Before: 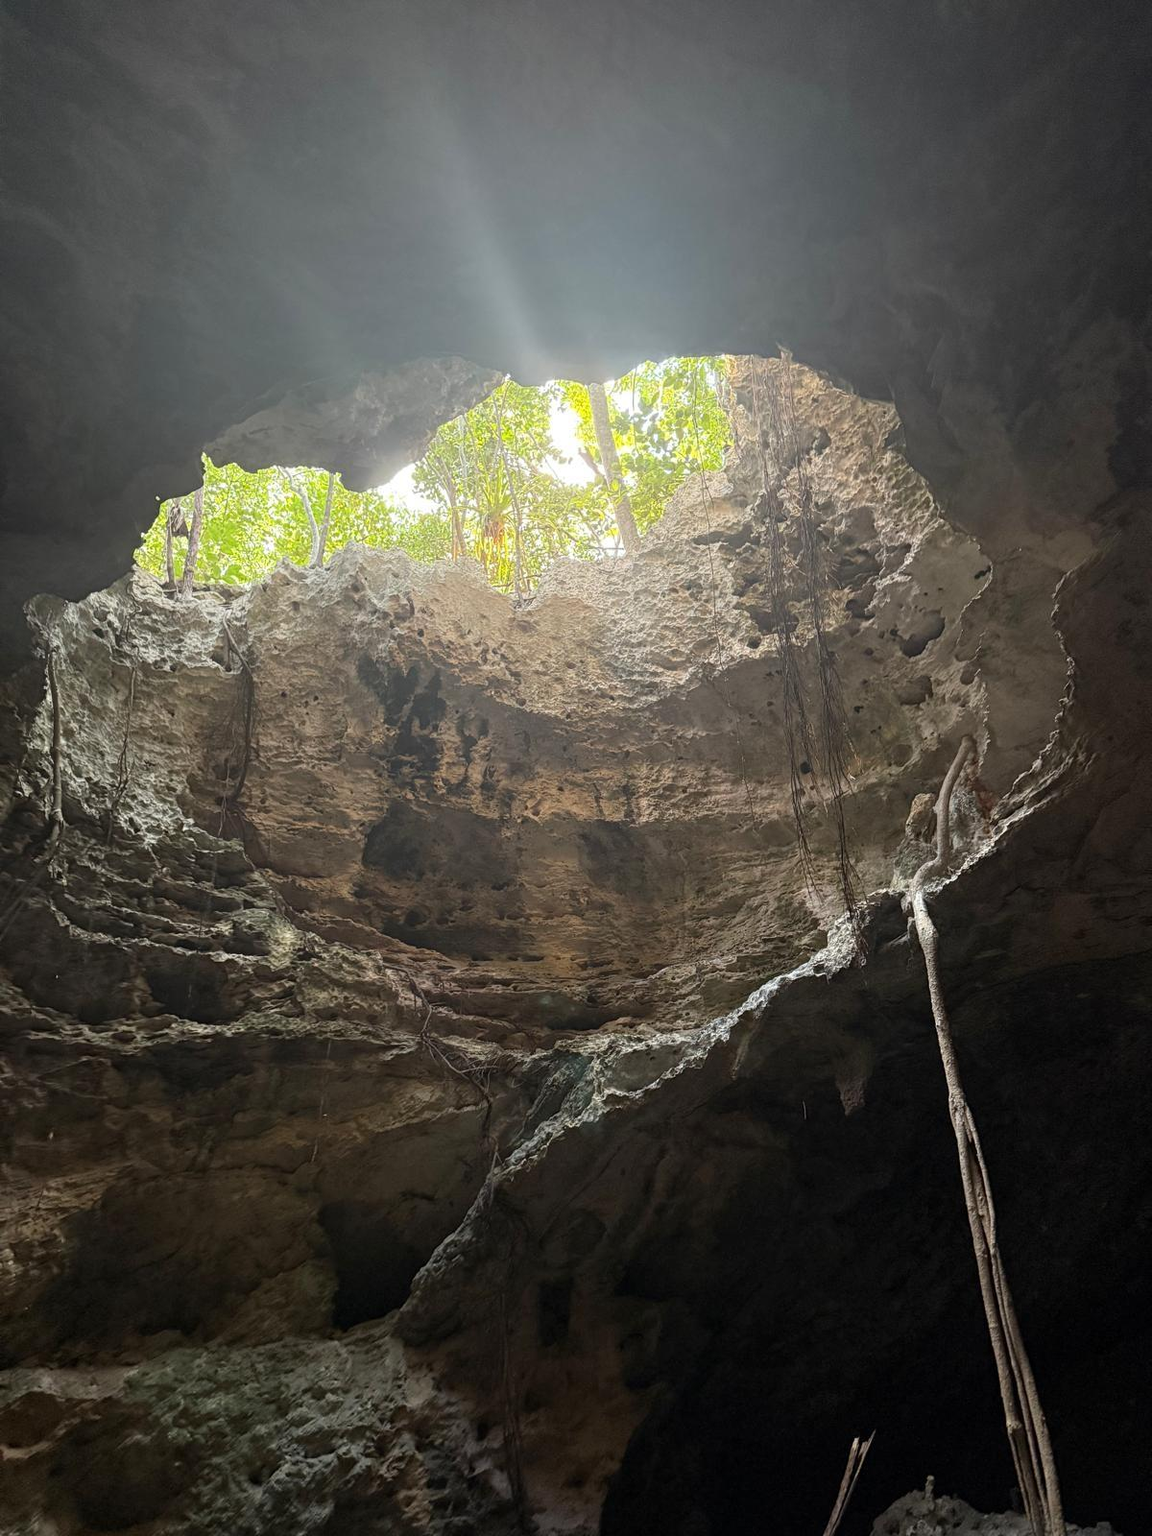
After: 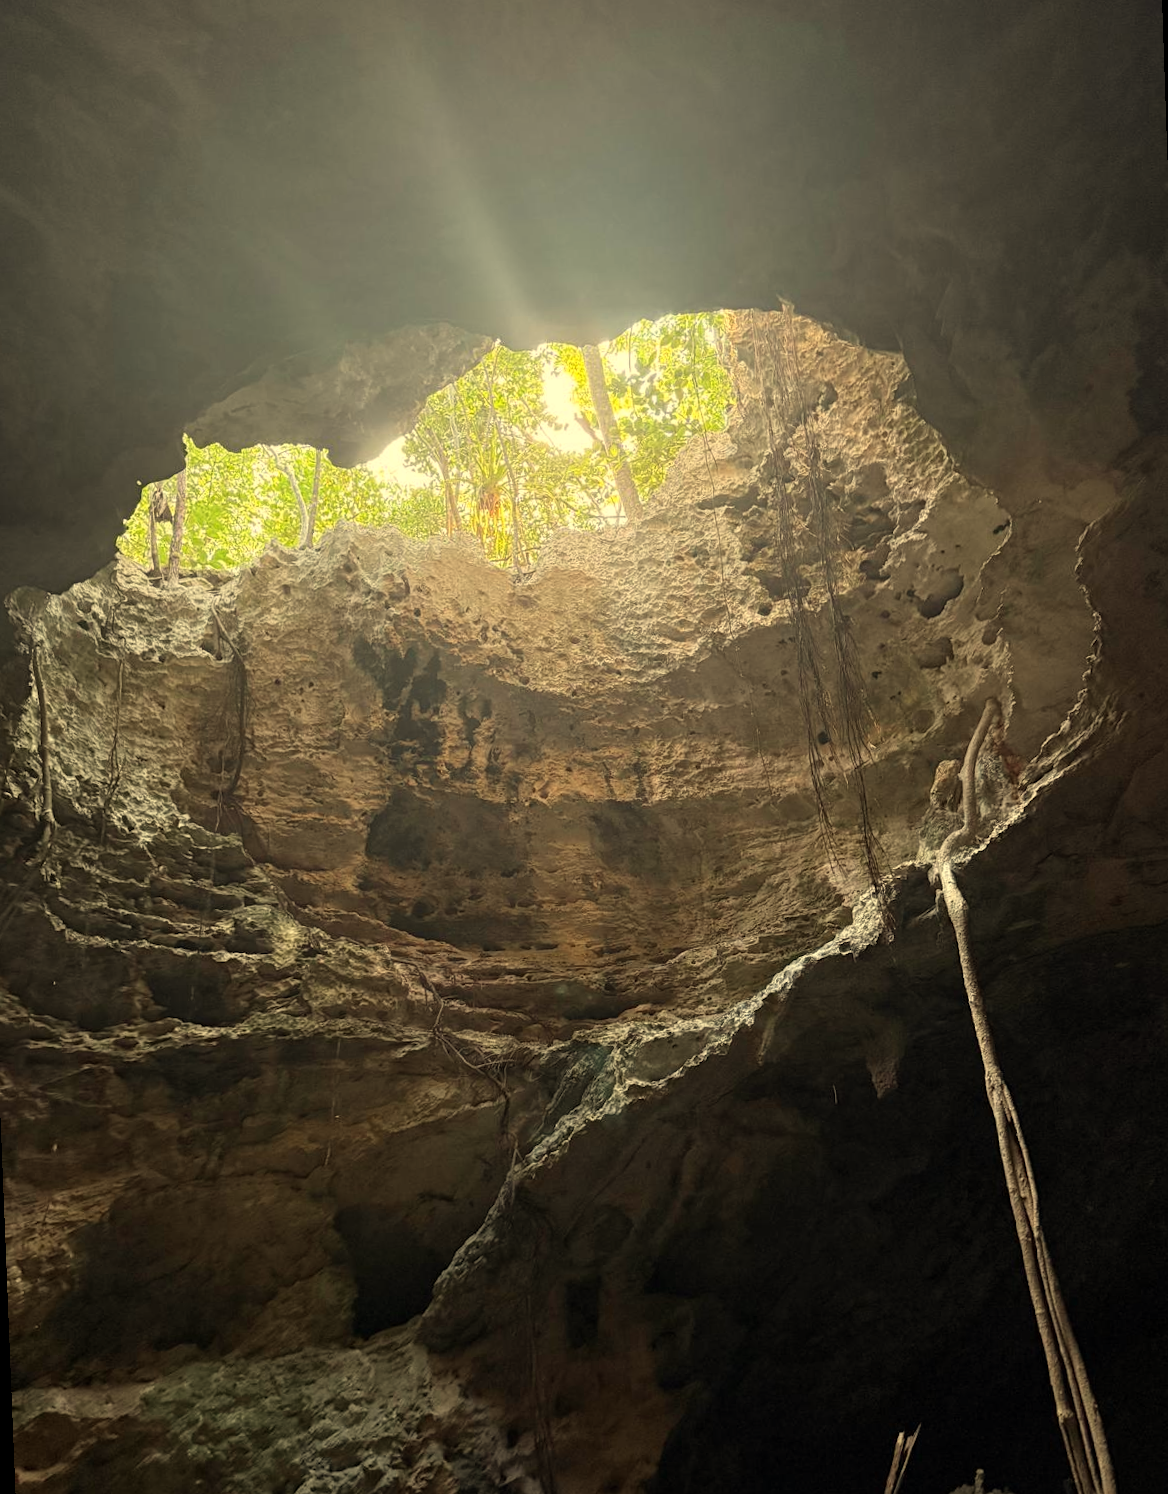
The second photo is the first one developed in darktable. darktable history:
white balance: red 1.08, blue 0.791
rotate and perspective: rotation -2.12°, lens shift (vertical) 0.009, lens shift (horizontal) -0.008, automatic cropping original format, crop left 0.036, crop right 0.964, crop top 0.05, crop bottom 0.959
